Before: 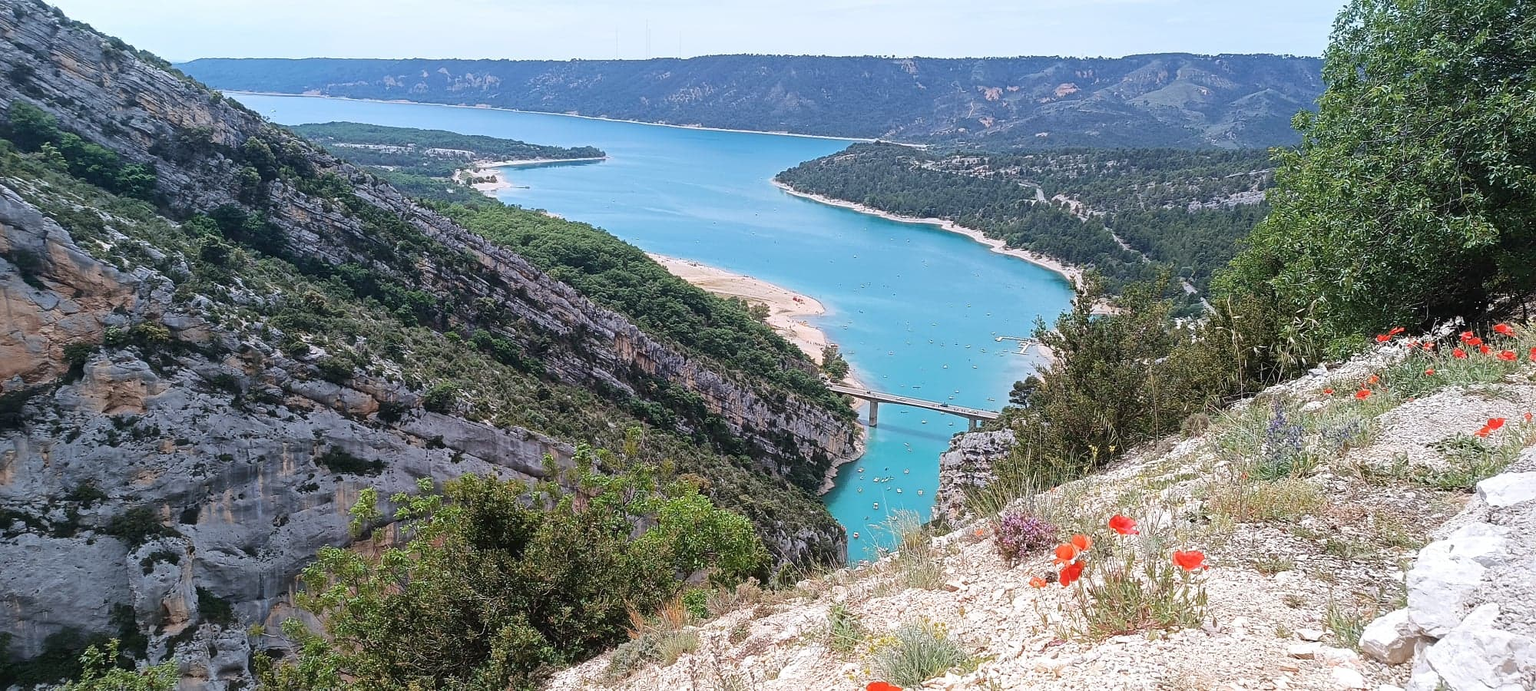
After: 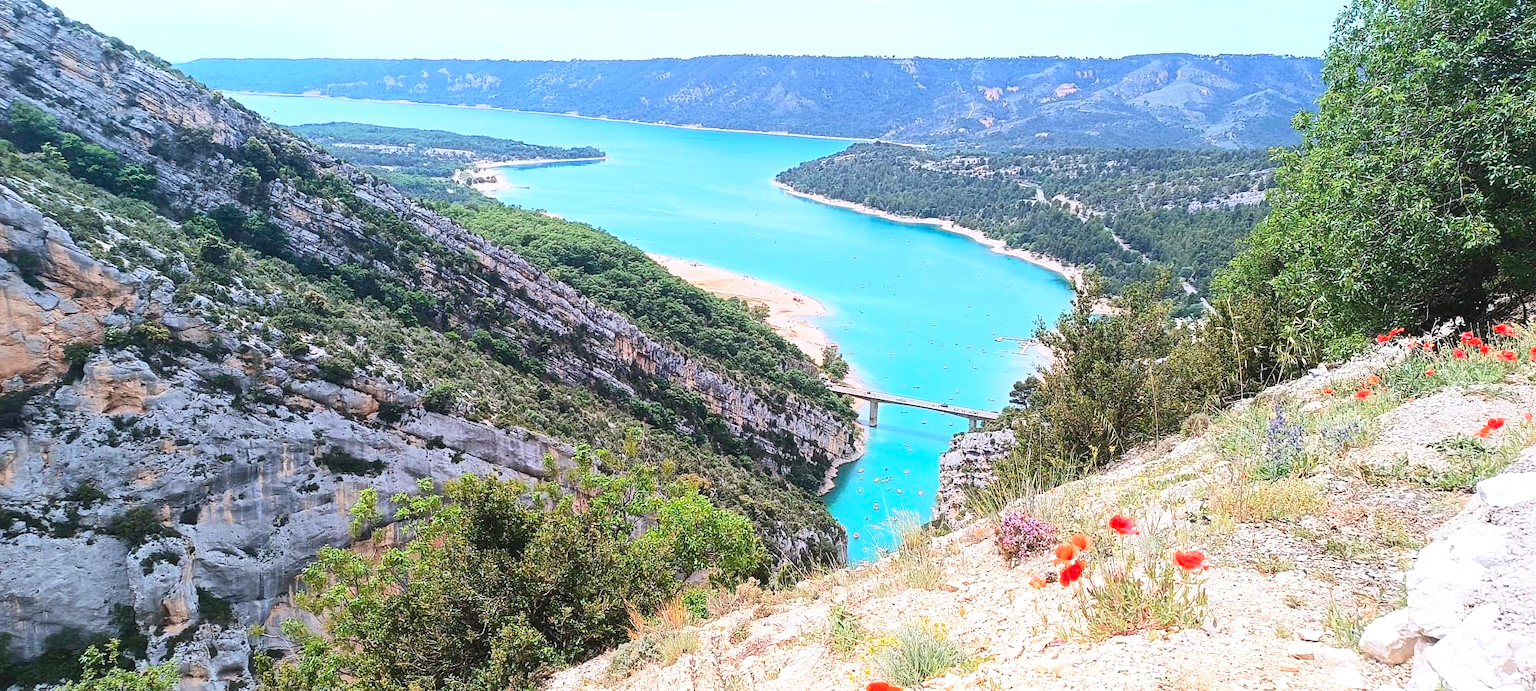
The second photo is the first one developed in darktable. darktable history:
contrast brightness saturation: contrast 0.24, brightness 0.26, saturation 0.39
exposure: exposure 0.217 EV, compensate highlight preservation false
